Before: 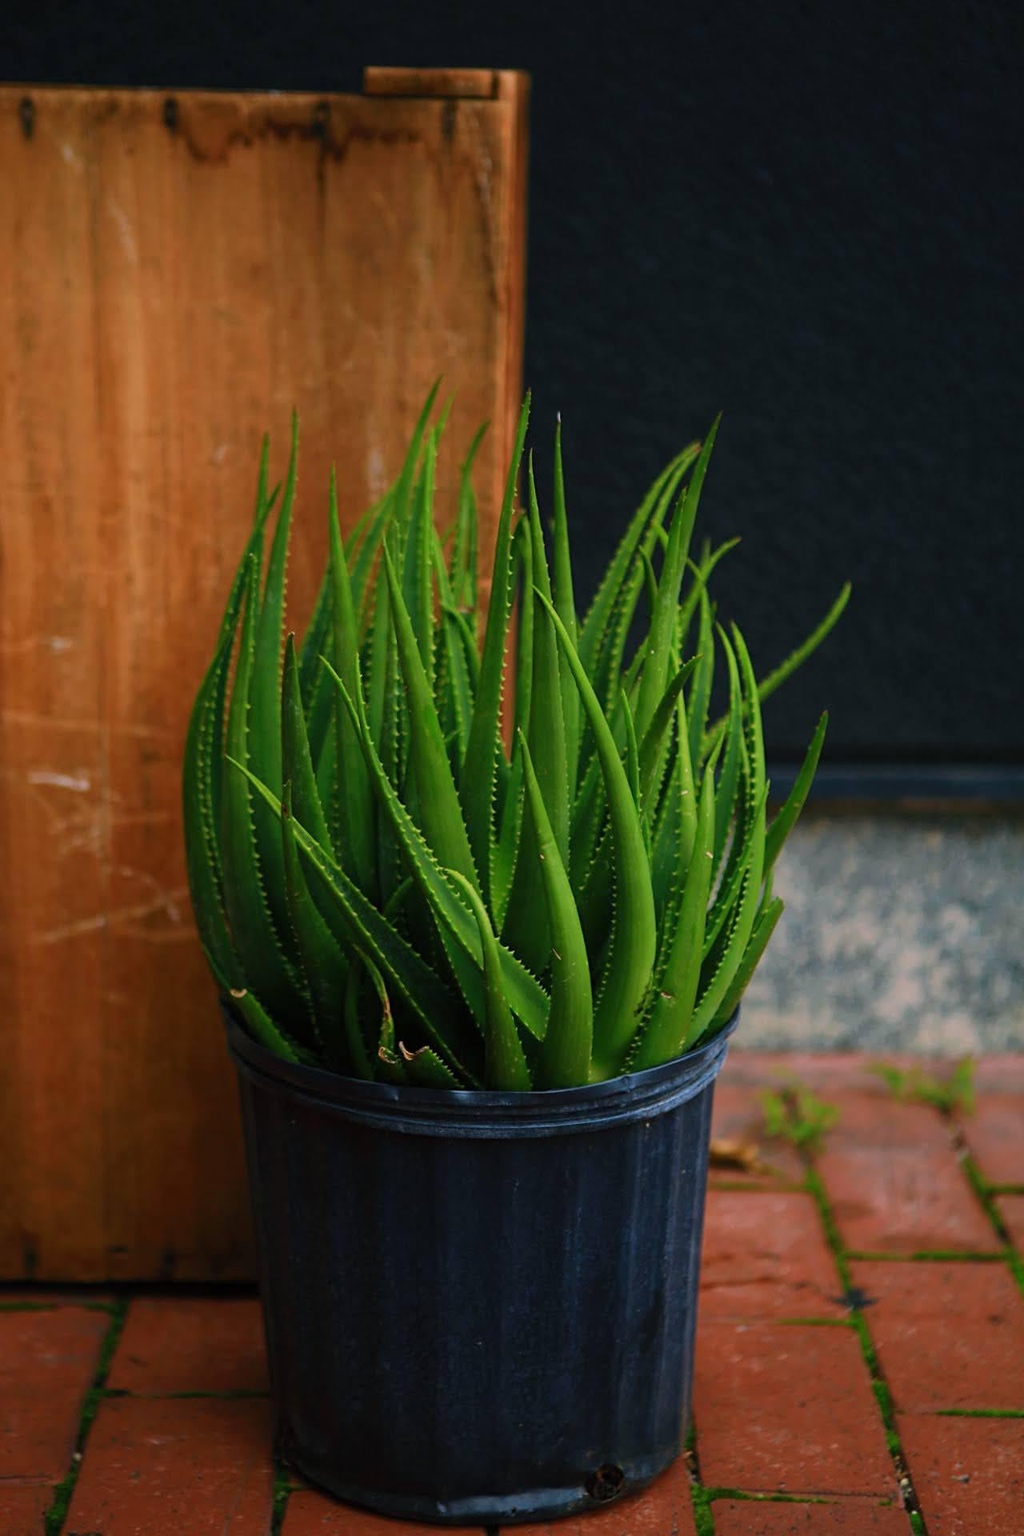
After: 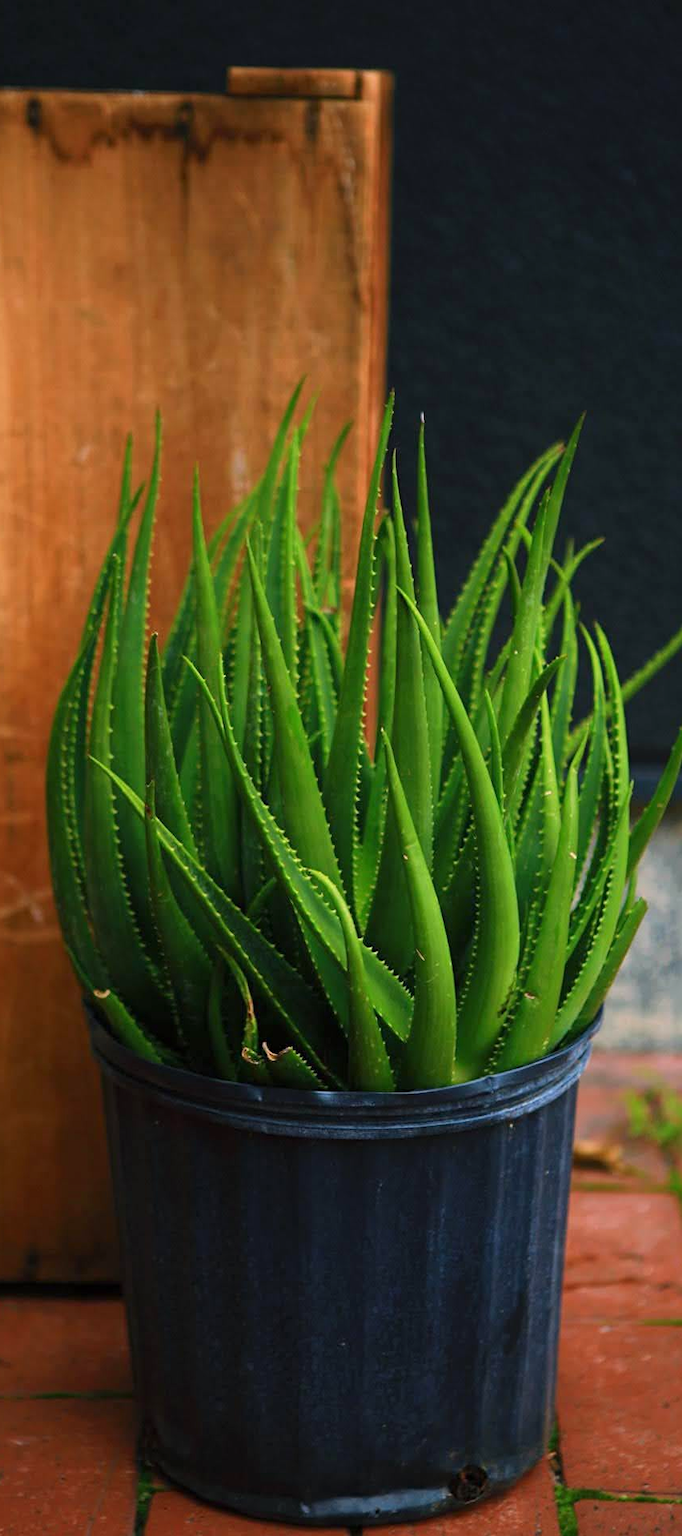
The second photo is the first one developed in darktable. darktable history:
exposure: exposure 0.507 EV, compensate highlight preservation false
crop and rotate: left 13.409%, right 19.924%
